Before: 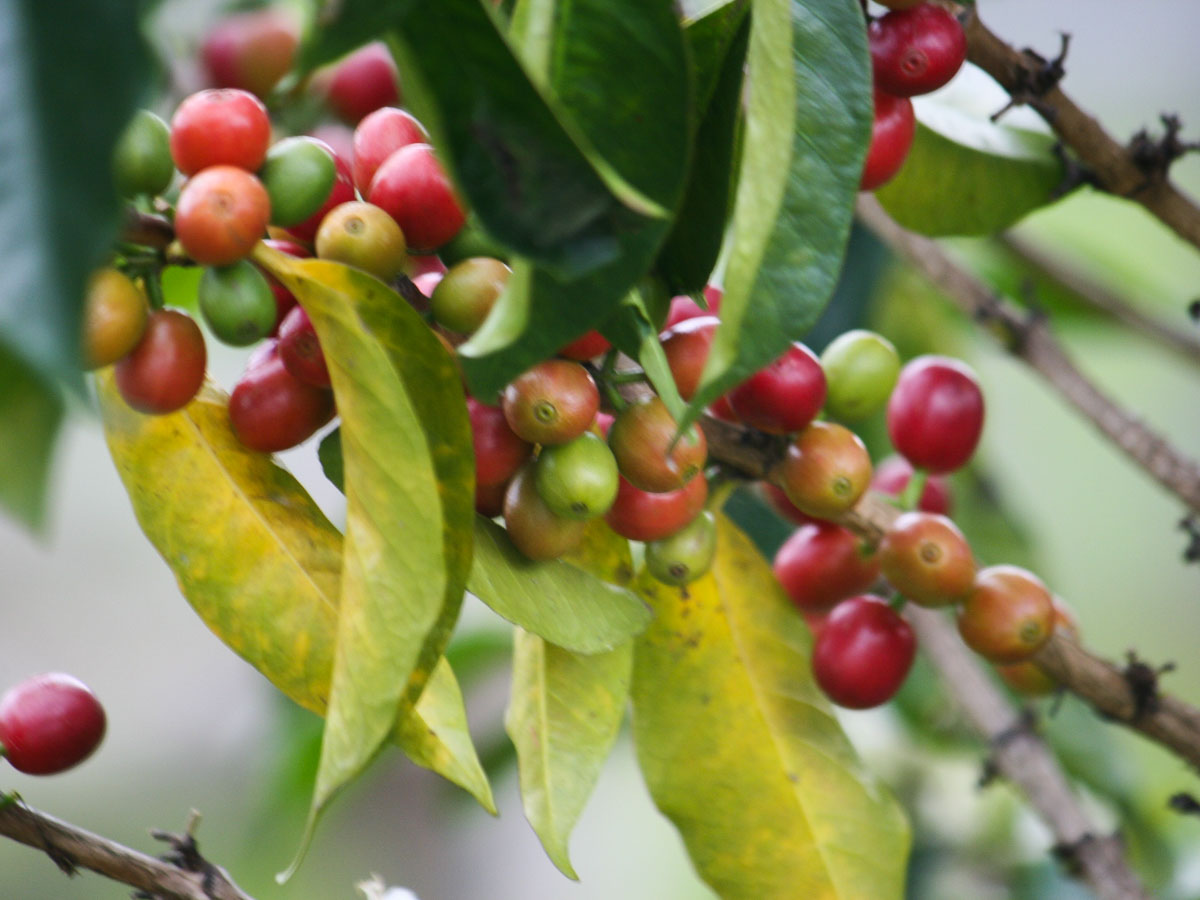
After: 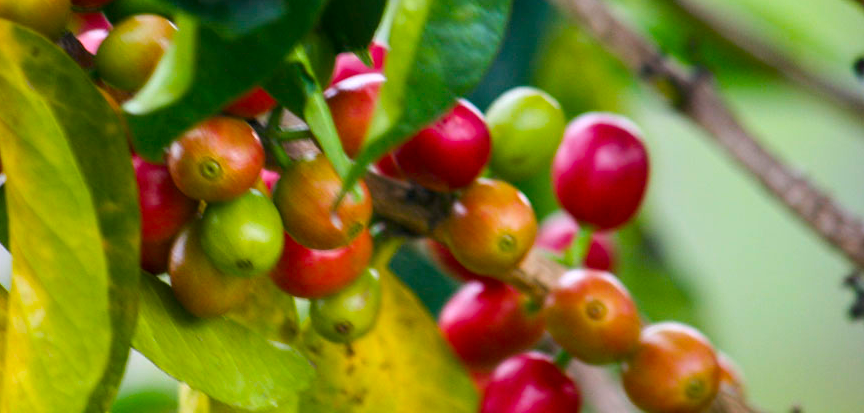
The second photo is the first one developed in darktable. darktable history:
local contrast: on, module defaults
crop and rotate: left 27.938%, top 27.046%, bottom 27.046%
color balance rgb: perceptual saturation grading › global saturation 25%, global vibrance 20%
